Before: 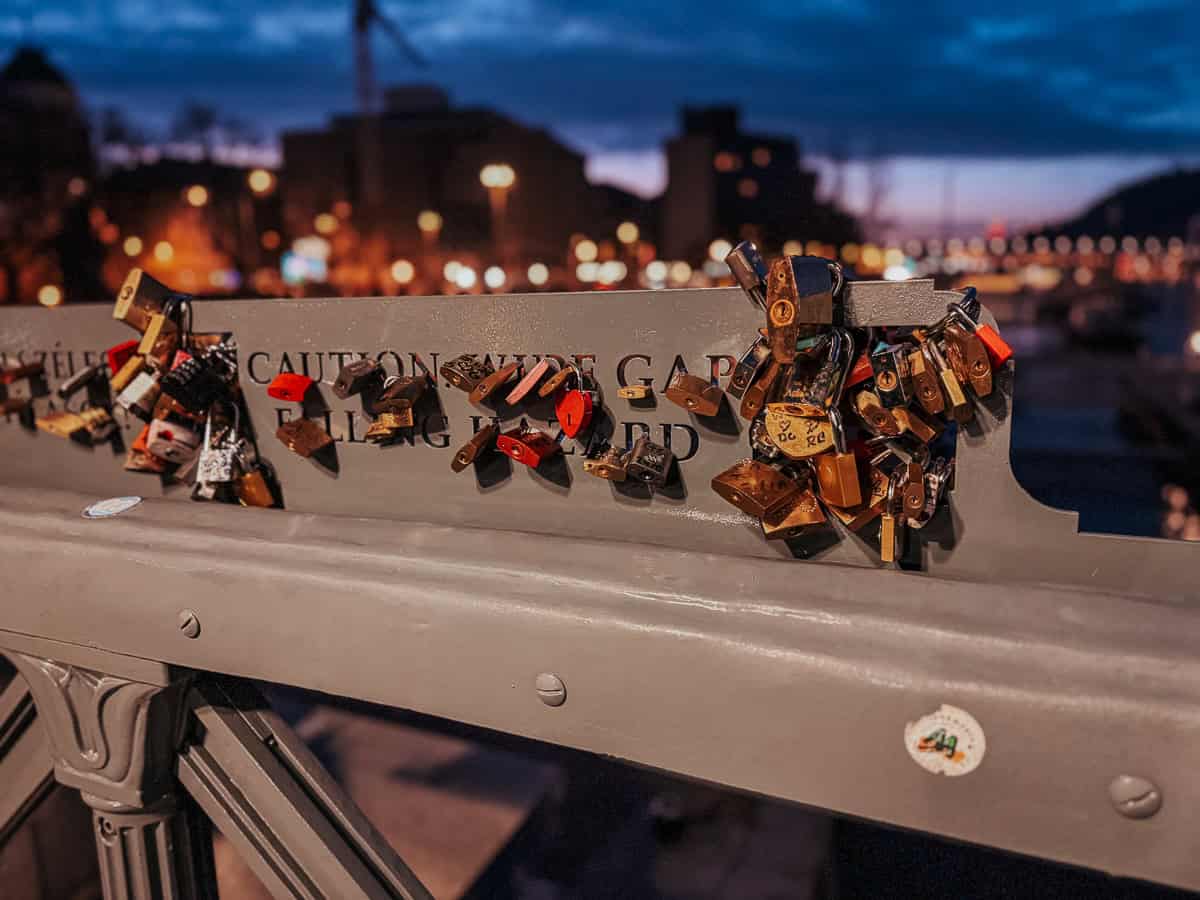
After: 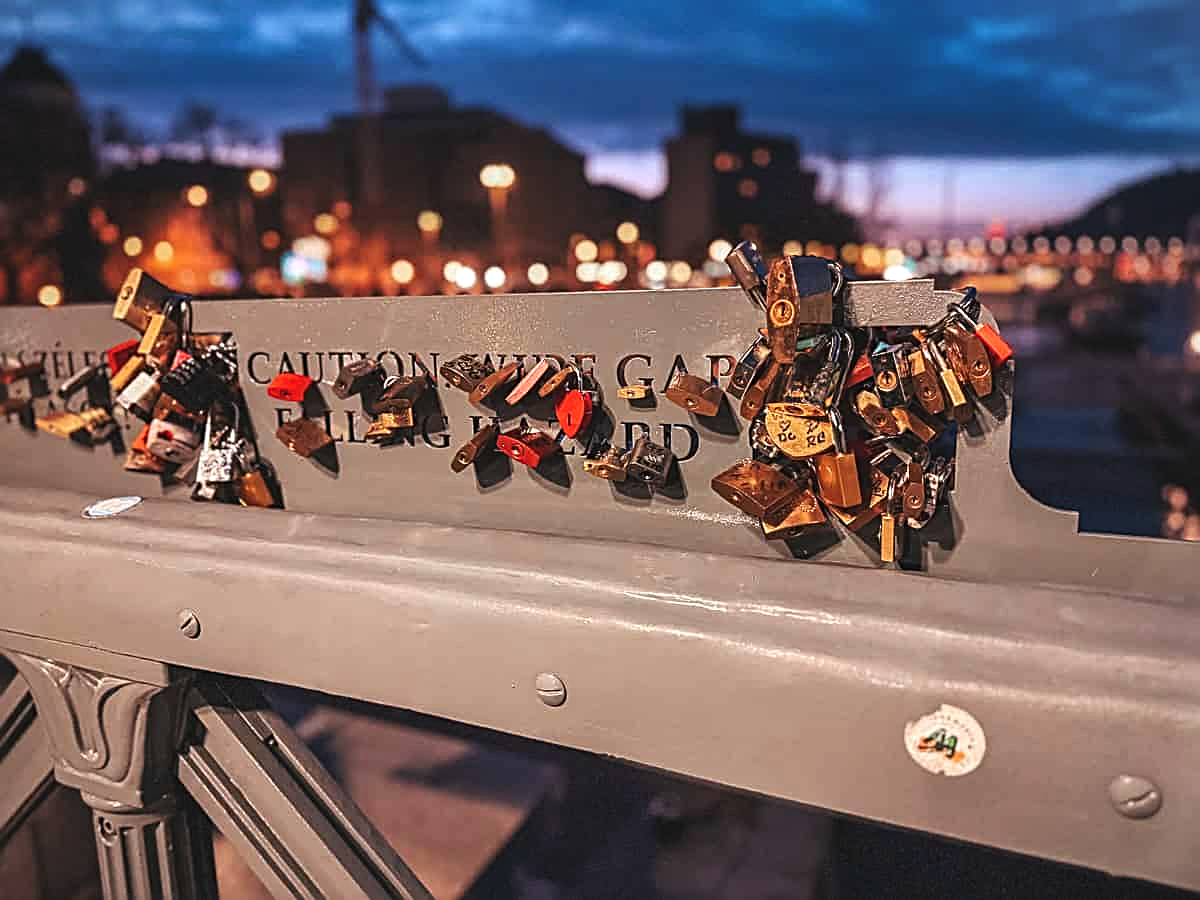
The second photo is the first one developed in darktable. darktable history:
exposure: black level correction -0.005, exposure 0.618 EV, compensate highlight preservation false
vignetting: fall-off start 97.29%, fall-off radius 77.93%, width/height ratio 1.114
sharpen: radius 2.557, amount 0.639
